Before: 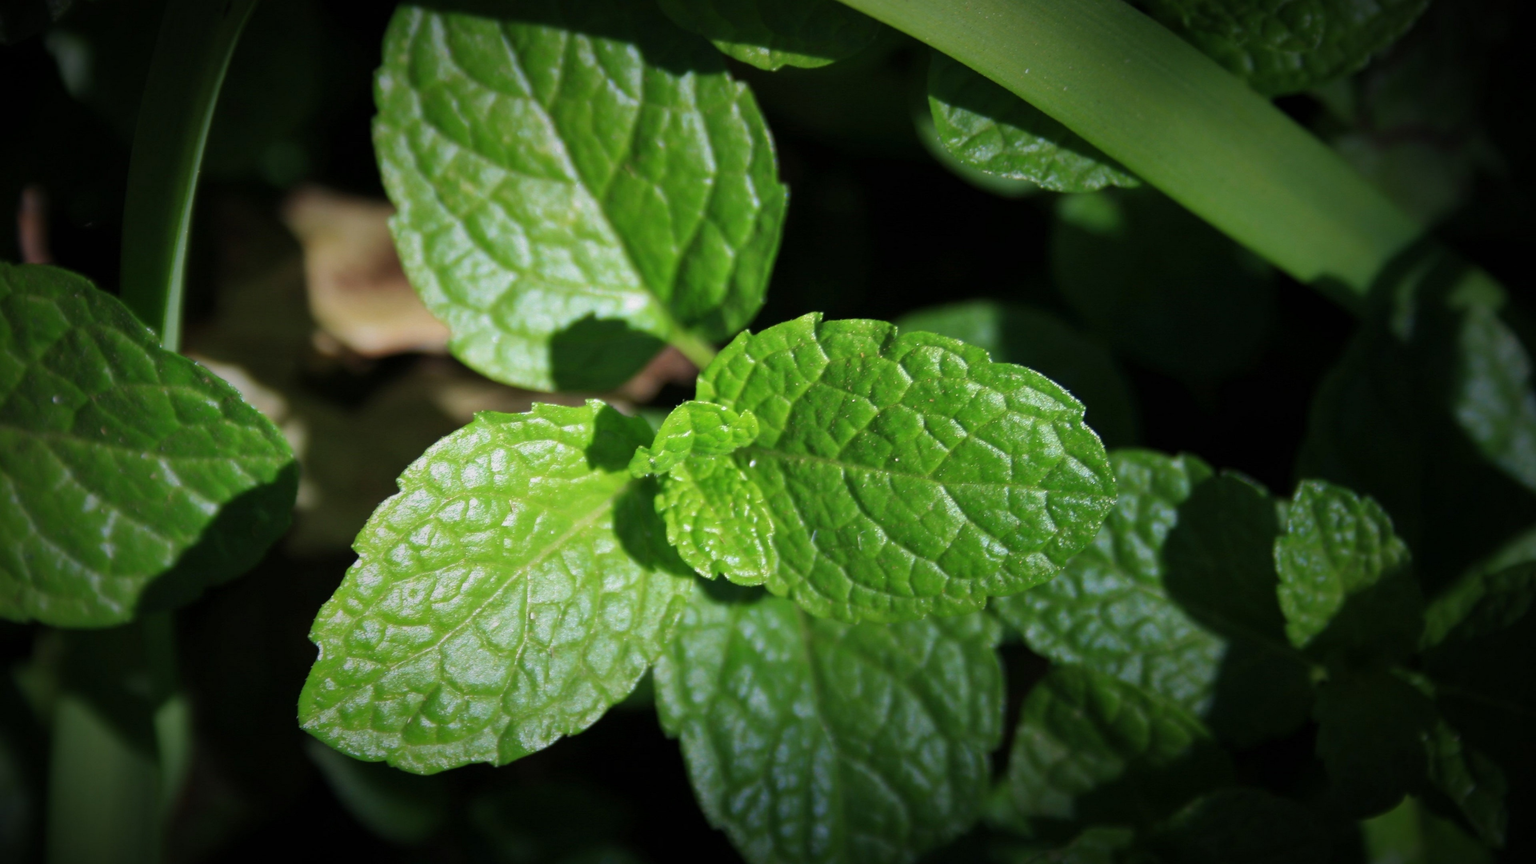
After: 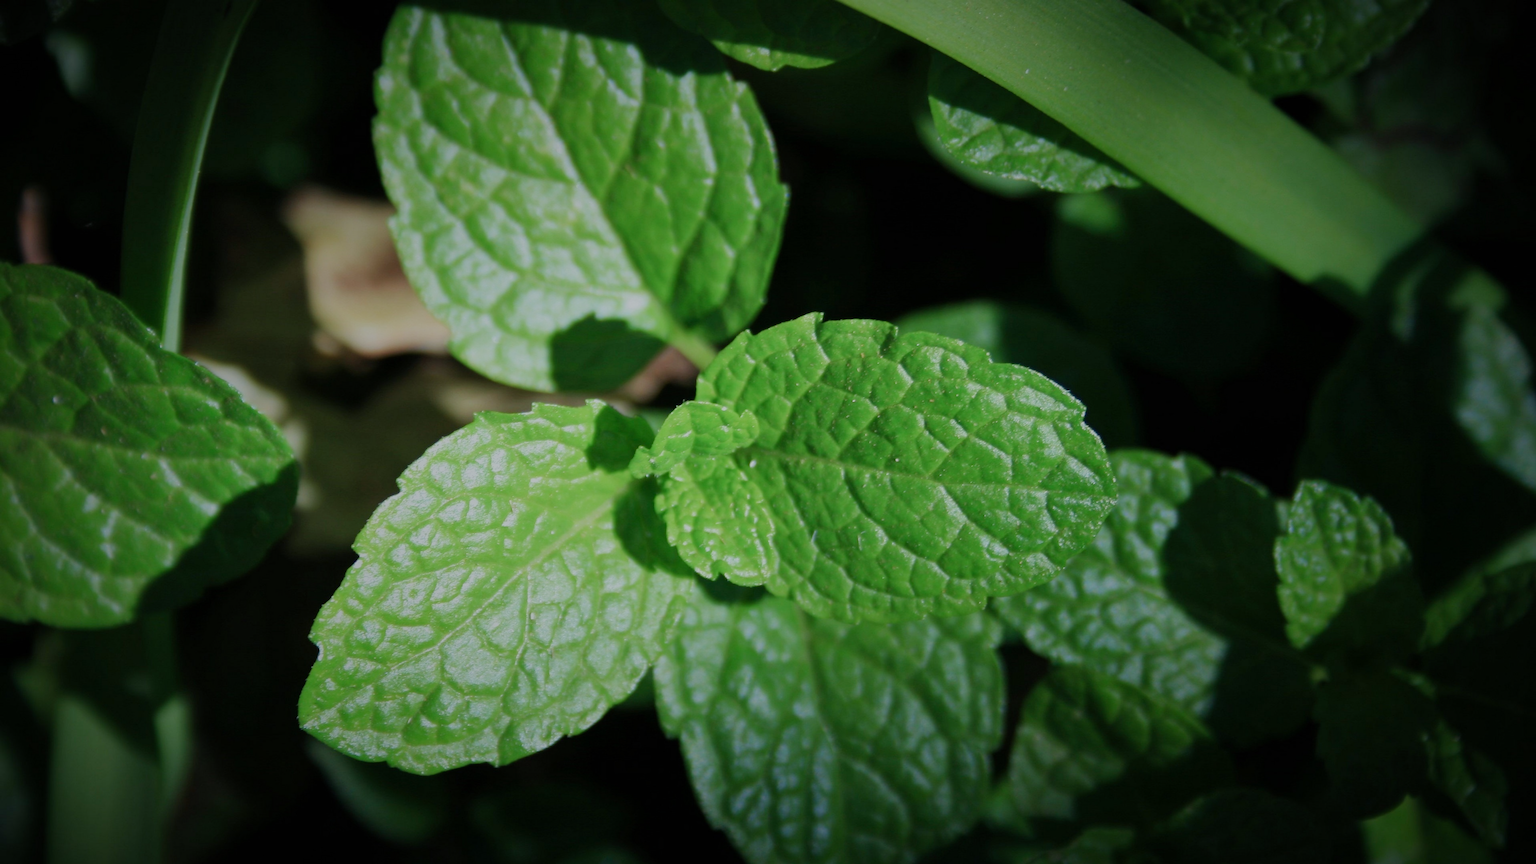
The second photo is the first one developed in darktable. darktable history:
color calibration: illuminant Planckian (black body), adaptation linear Bradford (ICC v4), x 0.361, y 0.366, temperature 4511.61 K, saturation algorithm version 1 (2020)
sigmoid: contrast 1.05, skew -0.15
